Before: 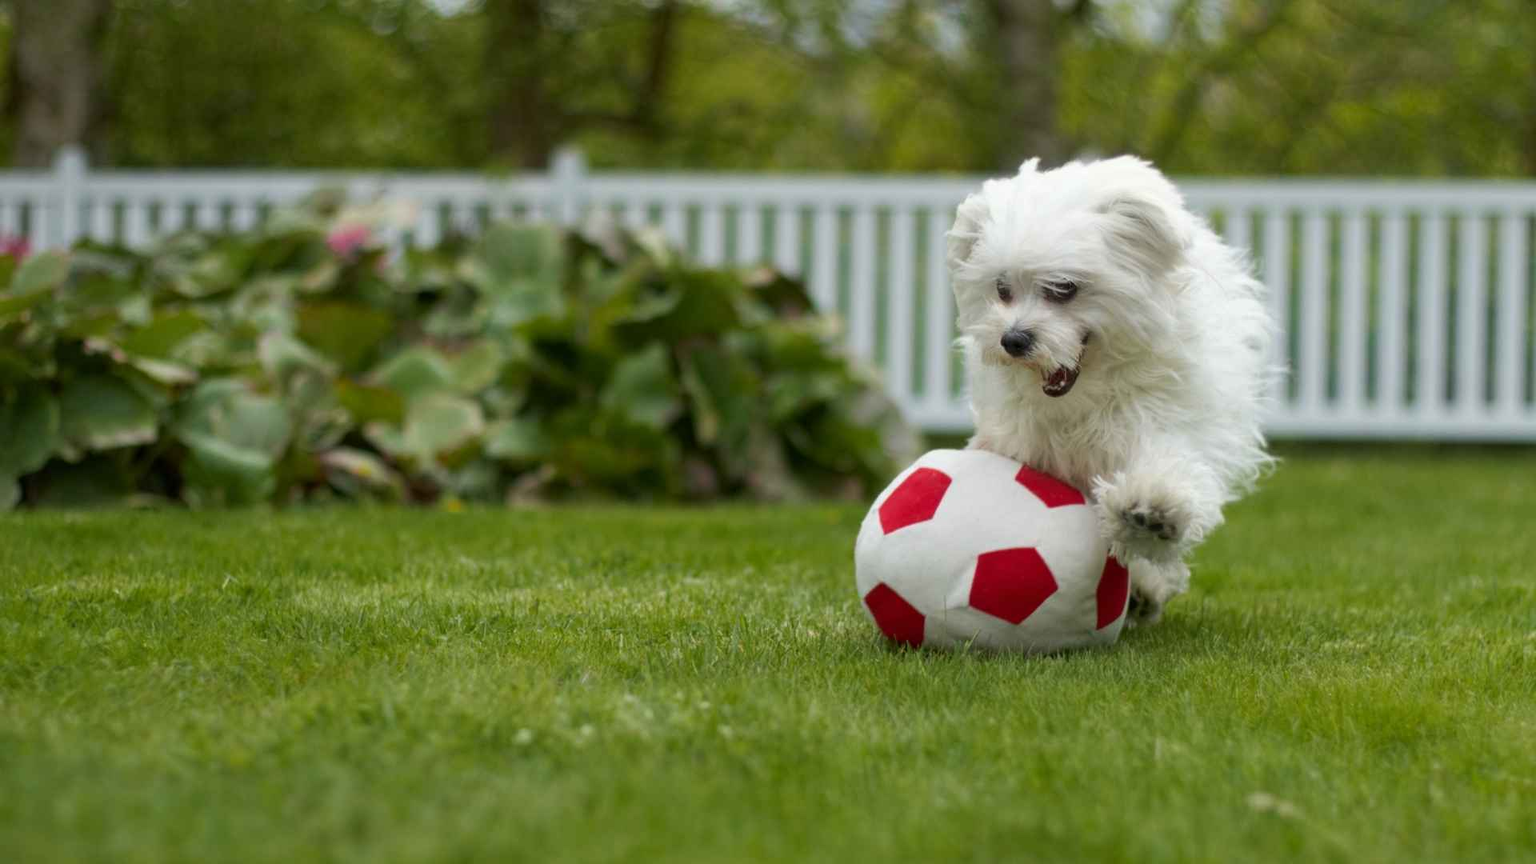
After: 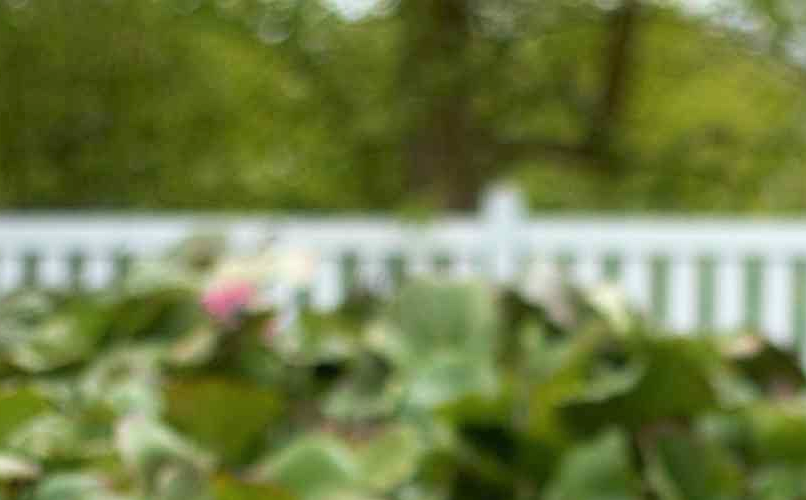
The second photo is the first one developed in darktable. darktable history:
crop and rotate: left 10.817%, top 0.062%, right 47.194%, bottom 53.626%
sharpen: on, module defaults
haze removal: strength -0.1, adaptive false
exposure: exposure 0.74 EV, compensate highlight preservation false
